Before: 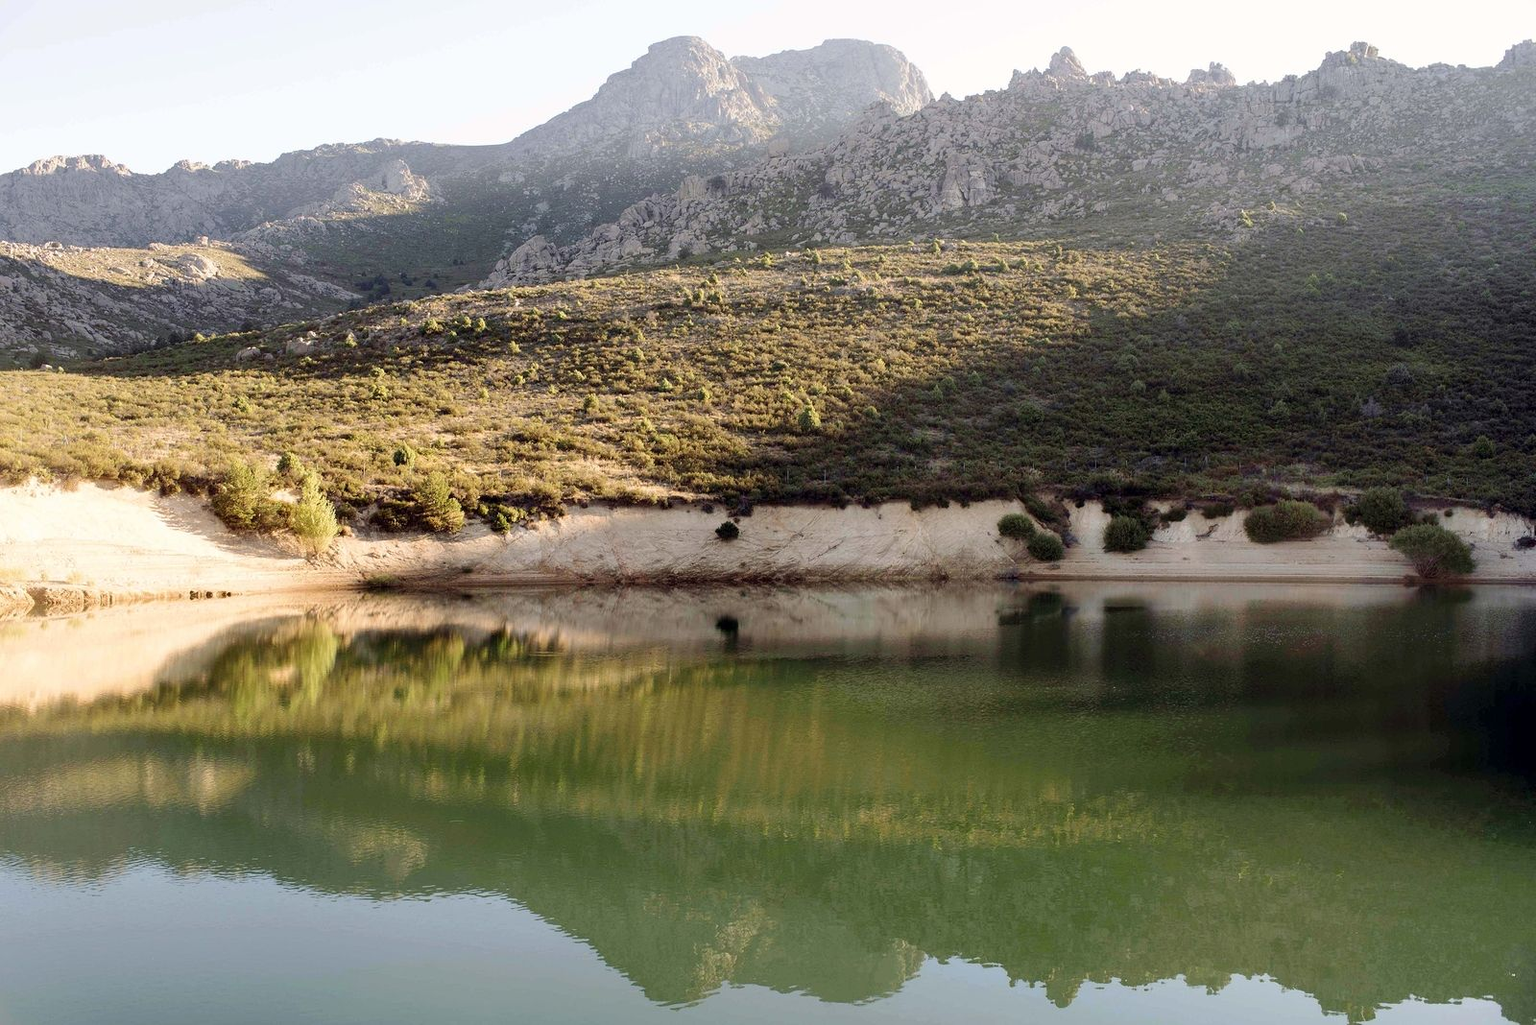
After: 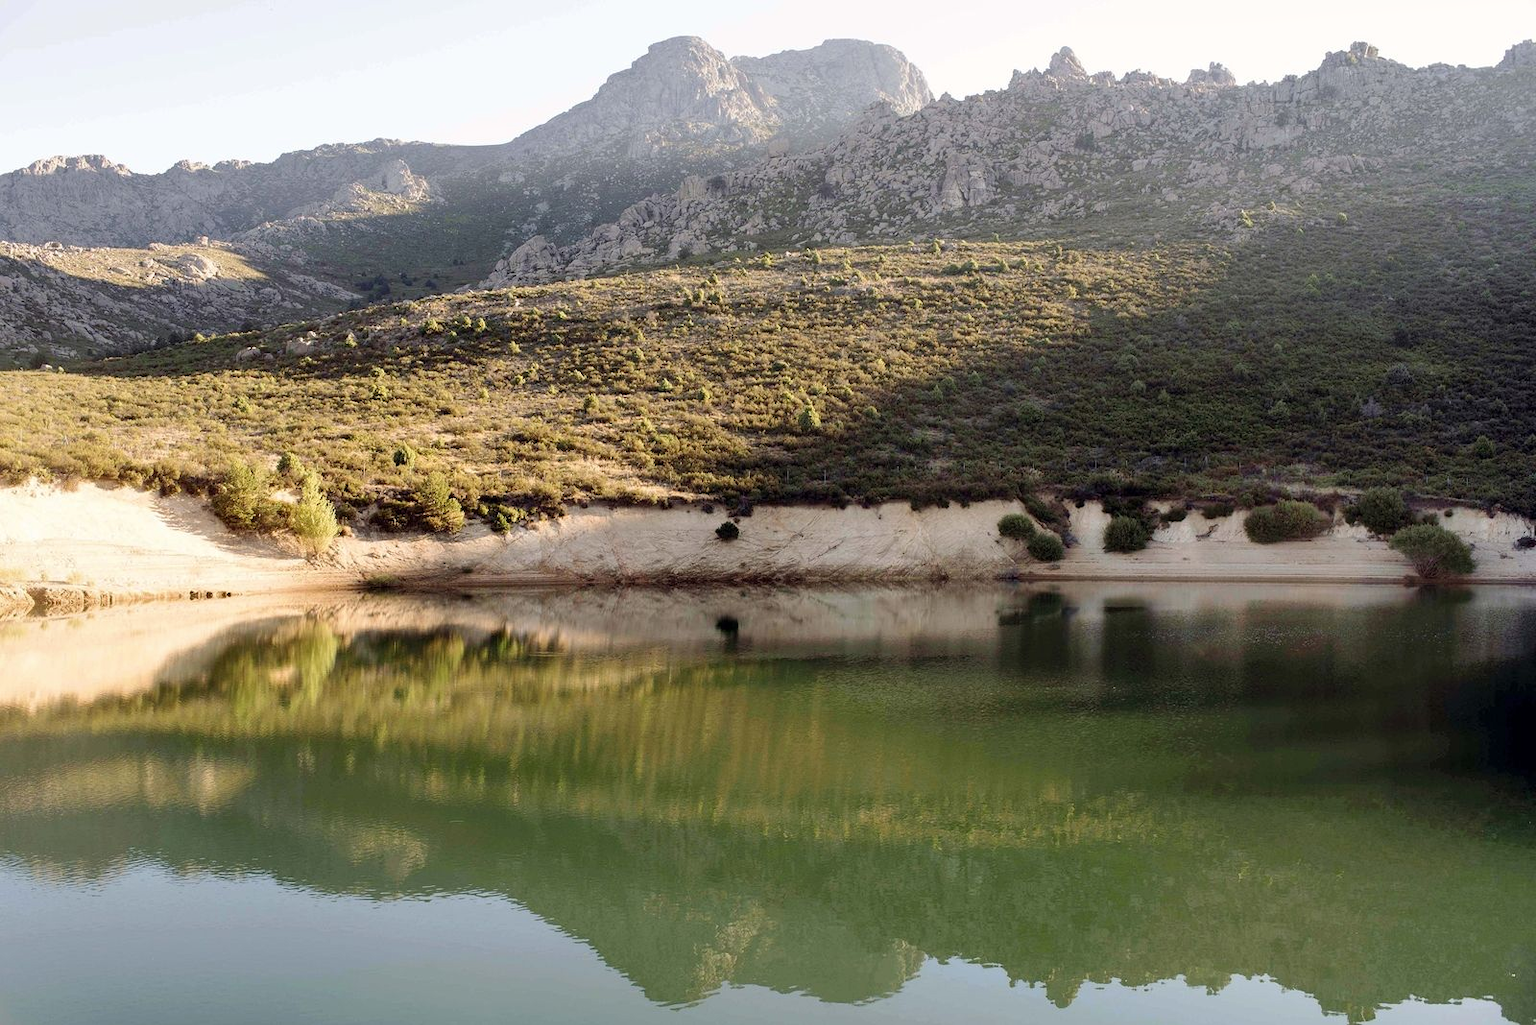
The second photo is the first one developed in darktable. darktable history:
shadows and highlights: shadows 29.71, highlights -30.45, low approximation 0.01, soften with gaussian
exposure: compensate exposure bias true, compensate highlight preservation false
